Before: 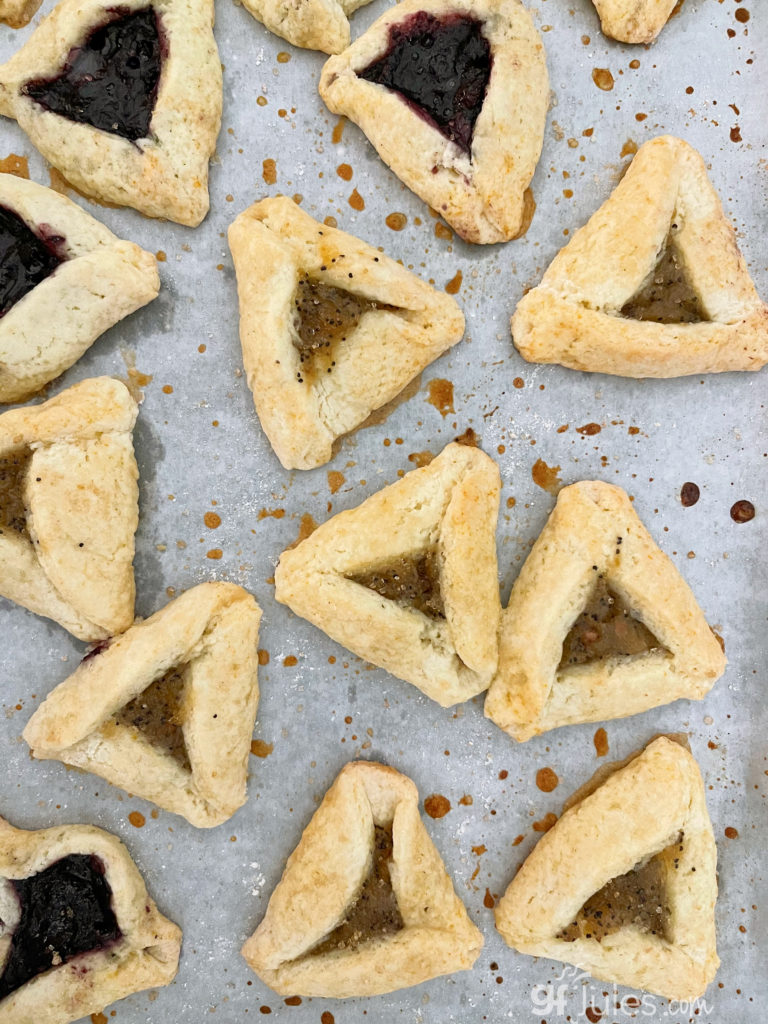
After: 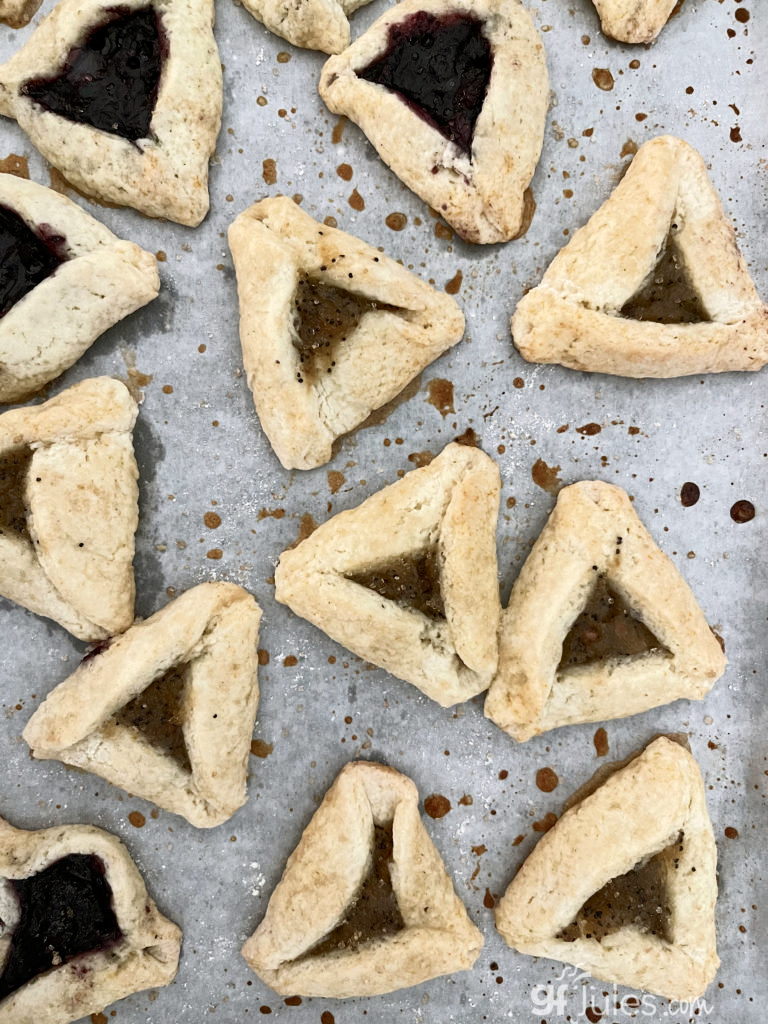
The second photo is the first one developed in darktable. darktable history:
contrast brightness saturation: contrast 0.05
color balance rgb: perceptual saturation grading › highlights -31.88%, perceptual saturation grading › mid-tones 5.8%, perceptual saturation grading › shadows 18.12%, perceptual brilliance grading › highlights 3.62%, perceptual brilliance grading › mid-tones -18.12%, perceptual brilliance grading › shadows -41.3%
